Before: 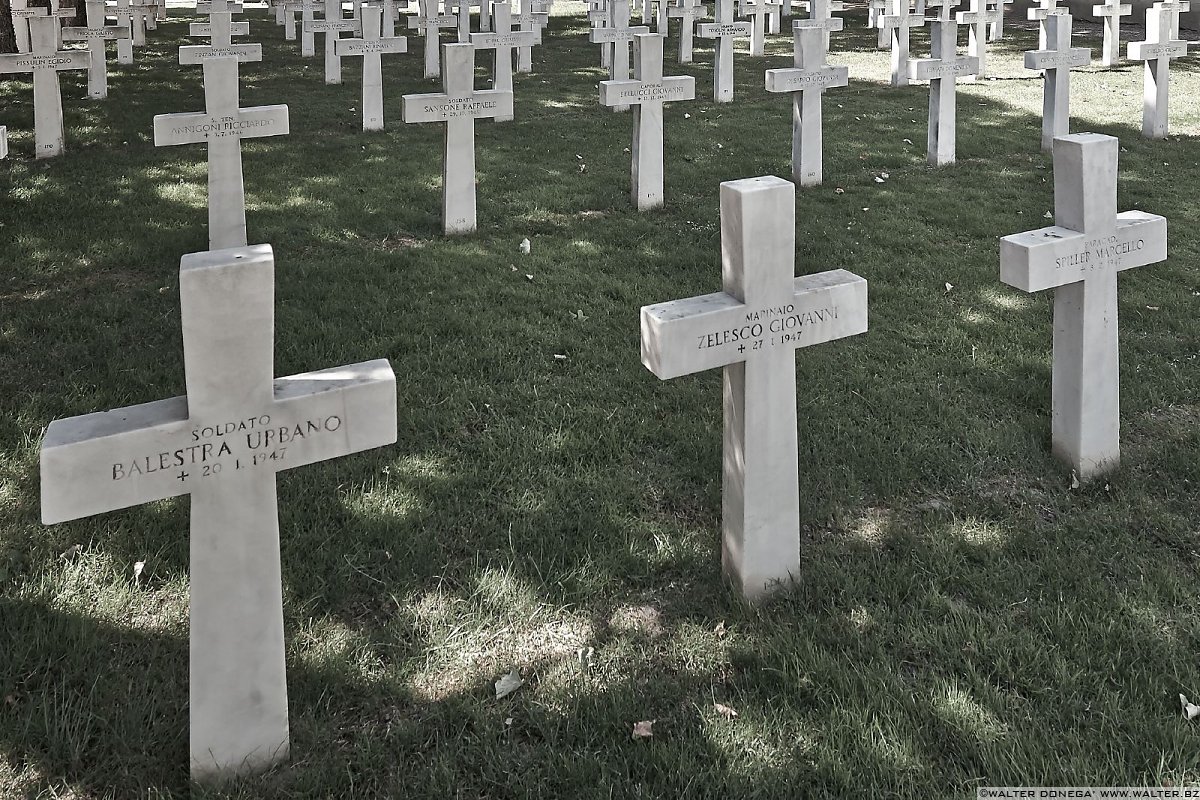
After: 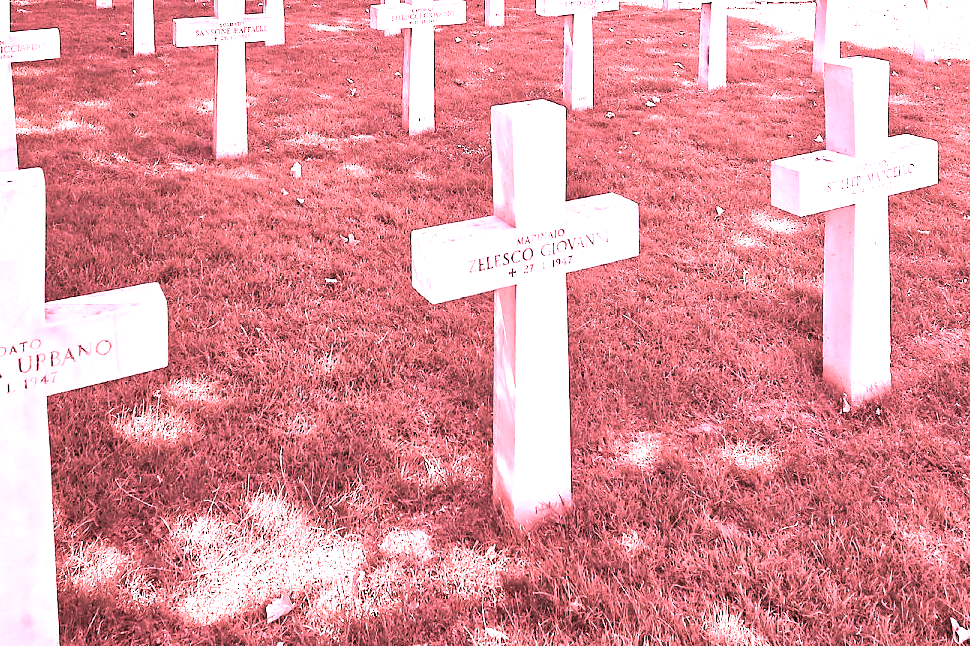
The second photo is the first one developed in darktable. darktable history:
contrast brightness saturation: contrast 0.1, saturation -0.36
white balance: red 4.26, blue 1.802
crop: left 19.159%, top 9.58%, bottom 9.58%
